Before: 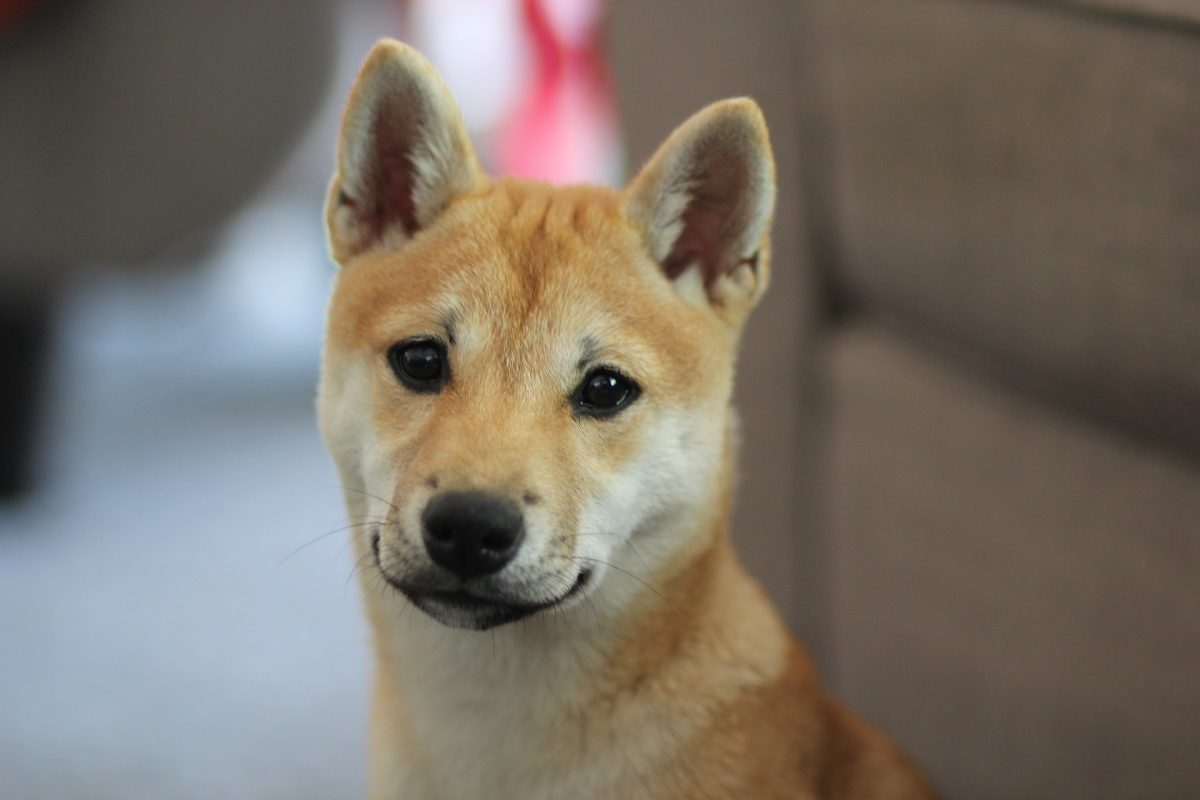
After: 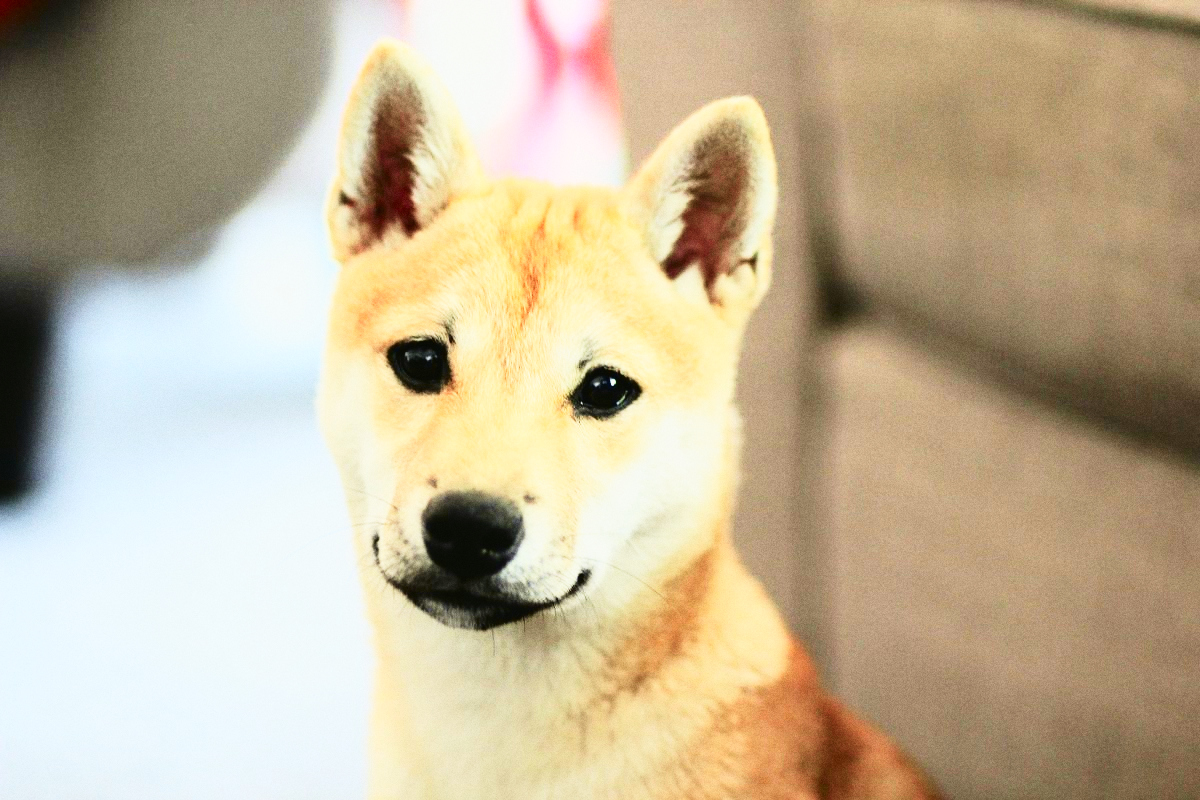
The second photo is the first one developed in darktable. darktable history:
base curve: curves: ch0 [(0, 0) (0.007, 0.004) (0.027, 0.03) (0.046, 0.07) (0.207, 0.54) (0.442, 0.872) (0.673, 0.972) (1, 1)], preserve colors none
grain: coarseness 0.09 ISO
tone curve: curves: ch0 [(0, 0.023) (0.087, 0.065) (0.184, 0.168) (0.45, 0.54) (0.57, 0.683) (0.706, 0.841) (0.877, 0.948) (1, 0.984)]; ch1 [(0, 0) (0.388, 0.369) (0.447, 0.447) (0.505, 0.5) (0.534, 0.535) (0.563, 0.563) (0.579, 0.59) (0.644, 0.663) (1, 1)]; ch2 [(0, 0) (0.301, 0.259) (0.385, 0.395) (0.492, 0.496) (0.518, 0.537) (0.583, 0.605) (0.673, 0.667) (1, 1)], color space Lab, independent channels, preserve colors none
